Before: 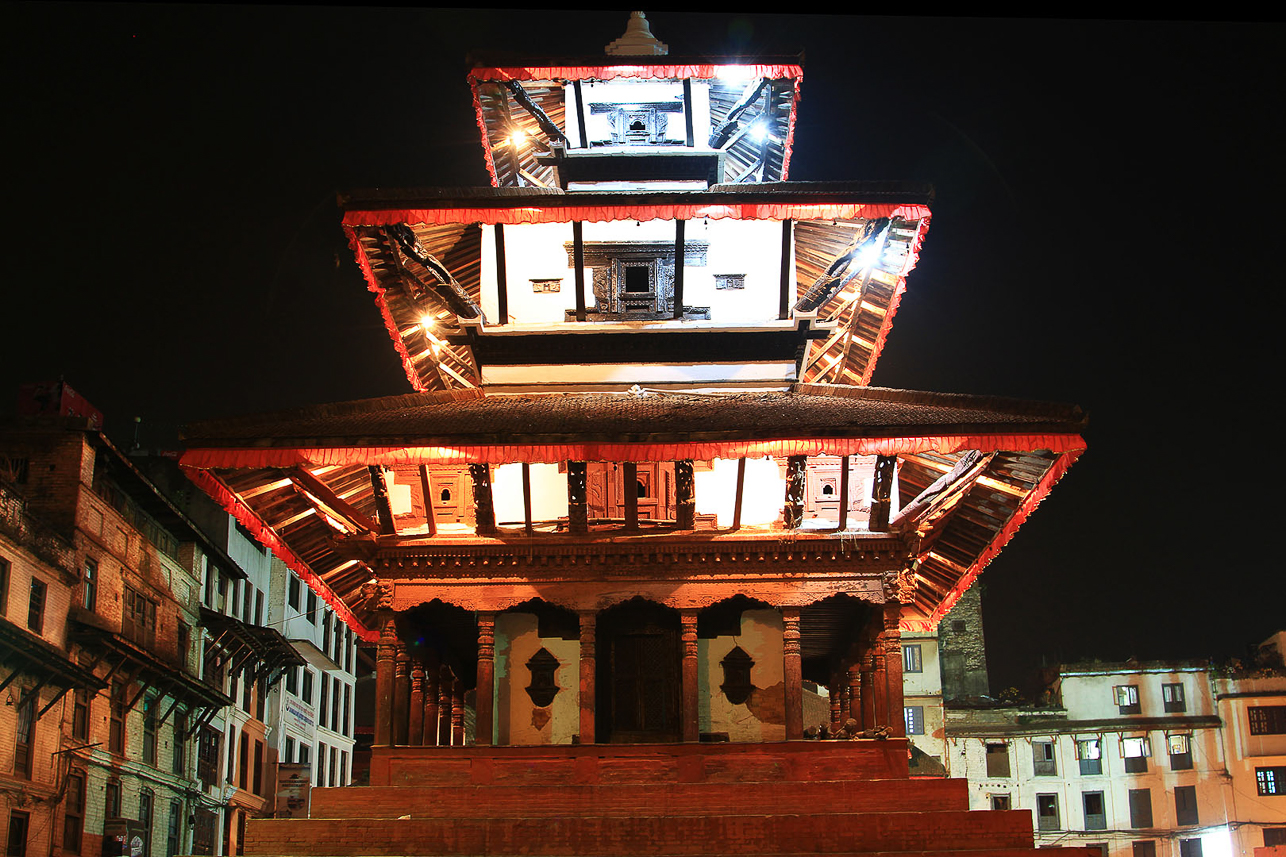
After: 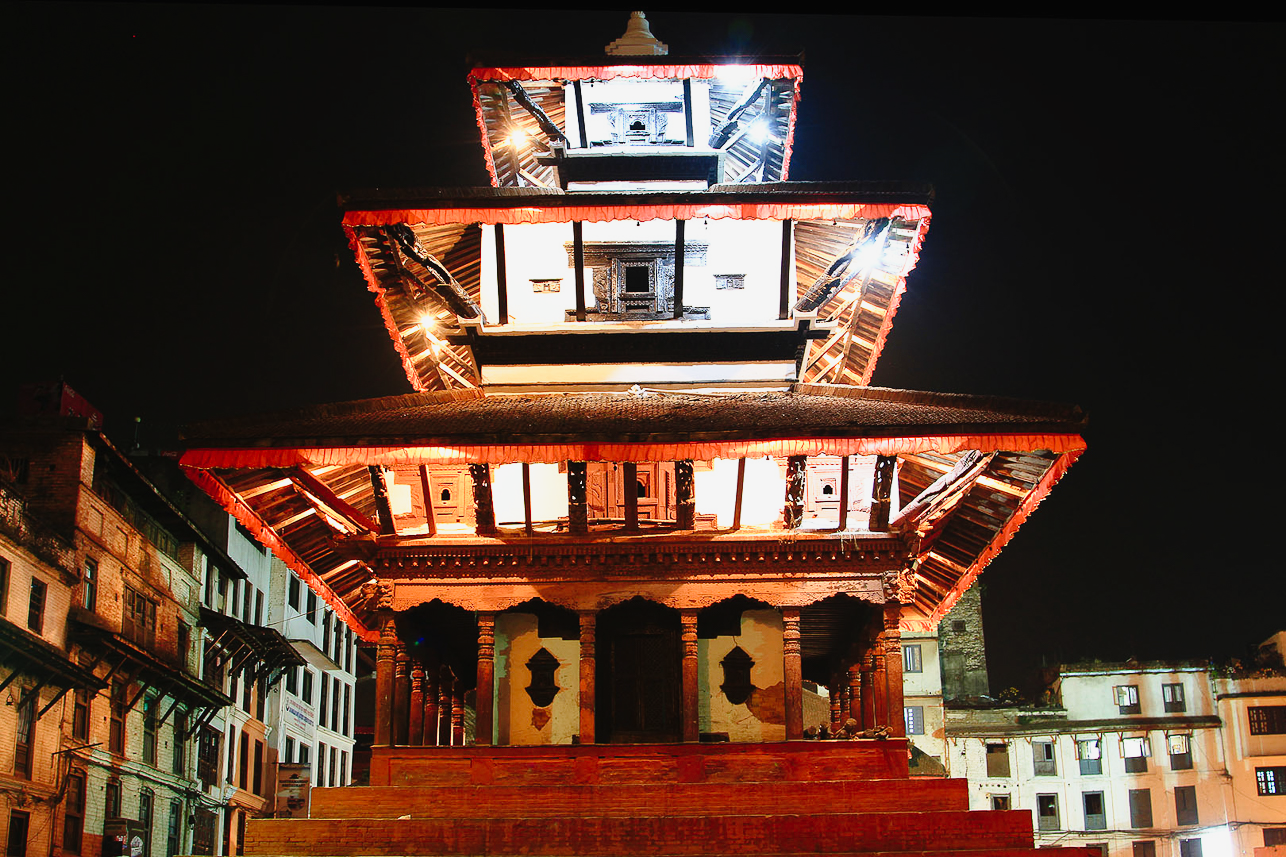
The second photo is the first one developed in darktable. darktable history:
tone curve: curves: ch0 [(0, 0.015) (0.084, 0.074) (0.162, 0.165) (0.304, 0.382) (0.466, 0.576) (0.654, 0.741) (0.848, 0.906) (0.984, 0.963)]; ch1 [(0, 0) (0.34, 0.235) (0.46, 0.46) (0.515, 0.502) (0.553, 0.567) (0.764, 0.815) (1, 1)]; ch2 [(0, 0) (0.44, 0.458) (0.479, 0.492) (0.524, 0.507) (0.547, 0.579) (0.673, 0.712) (1, 1)], preserve colors none
